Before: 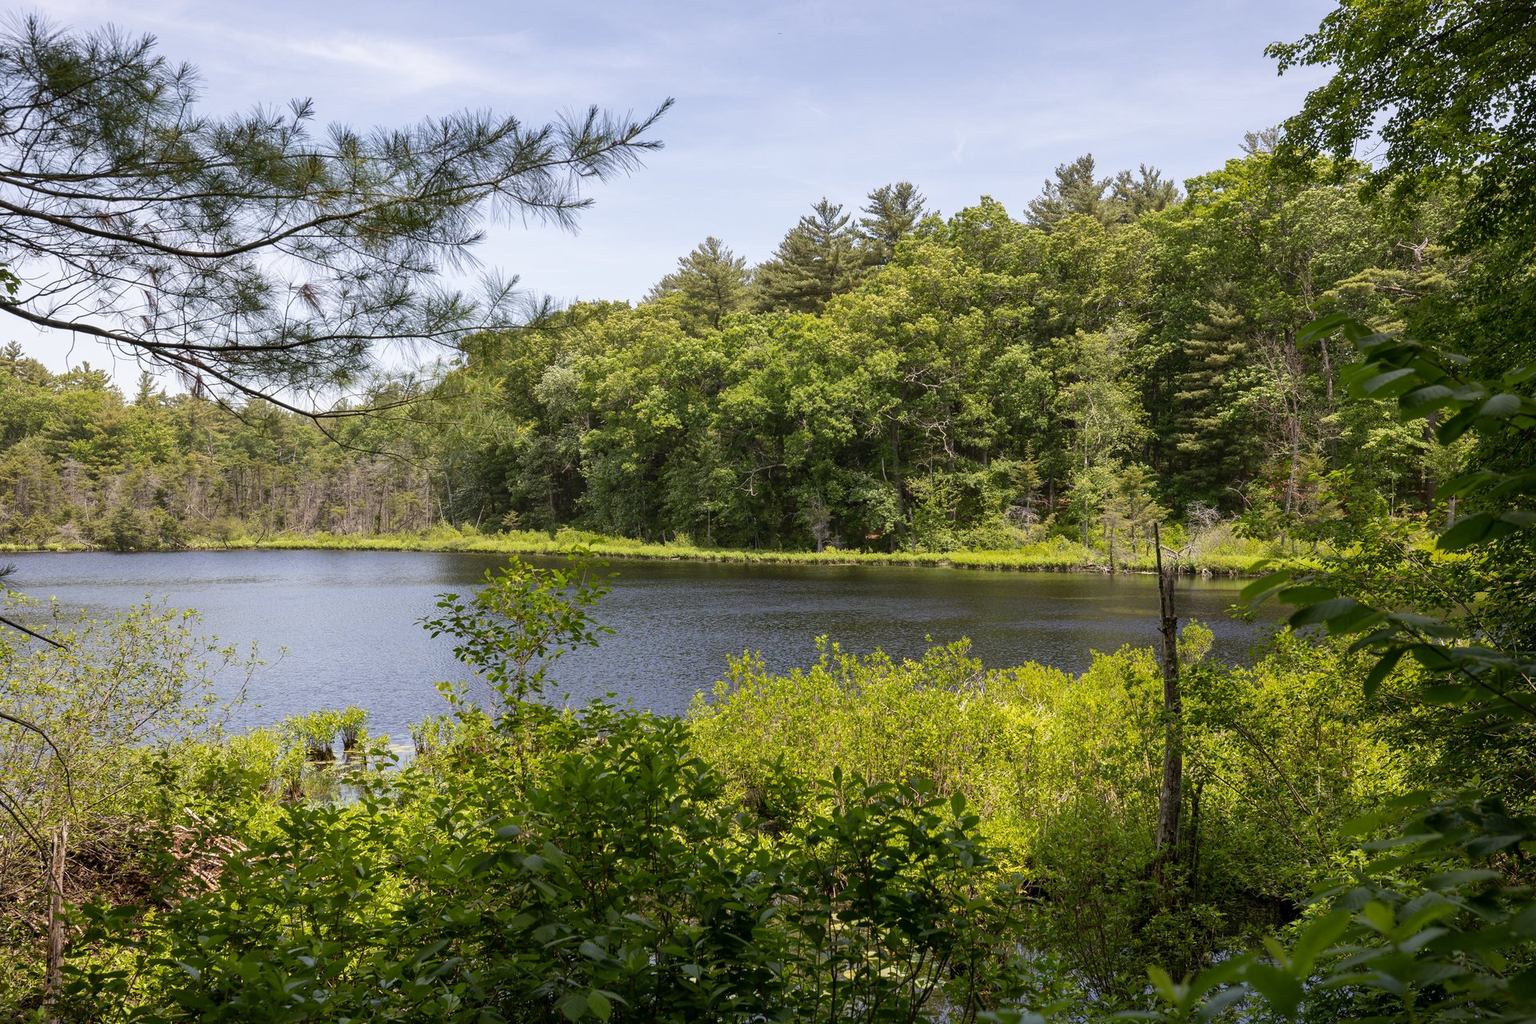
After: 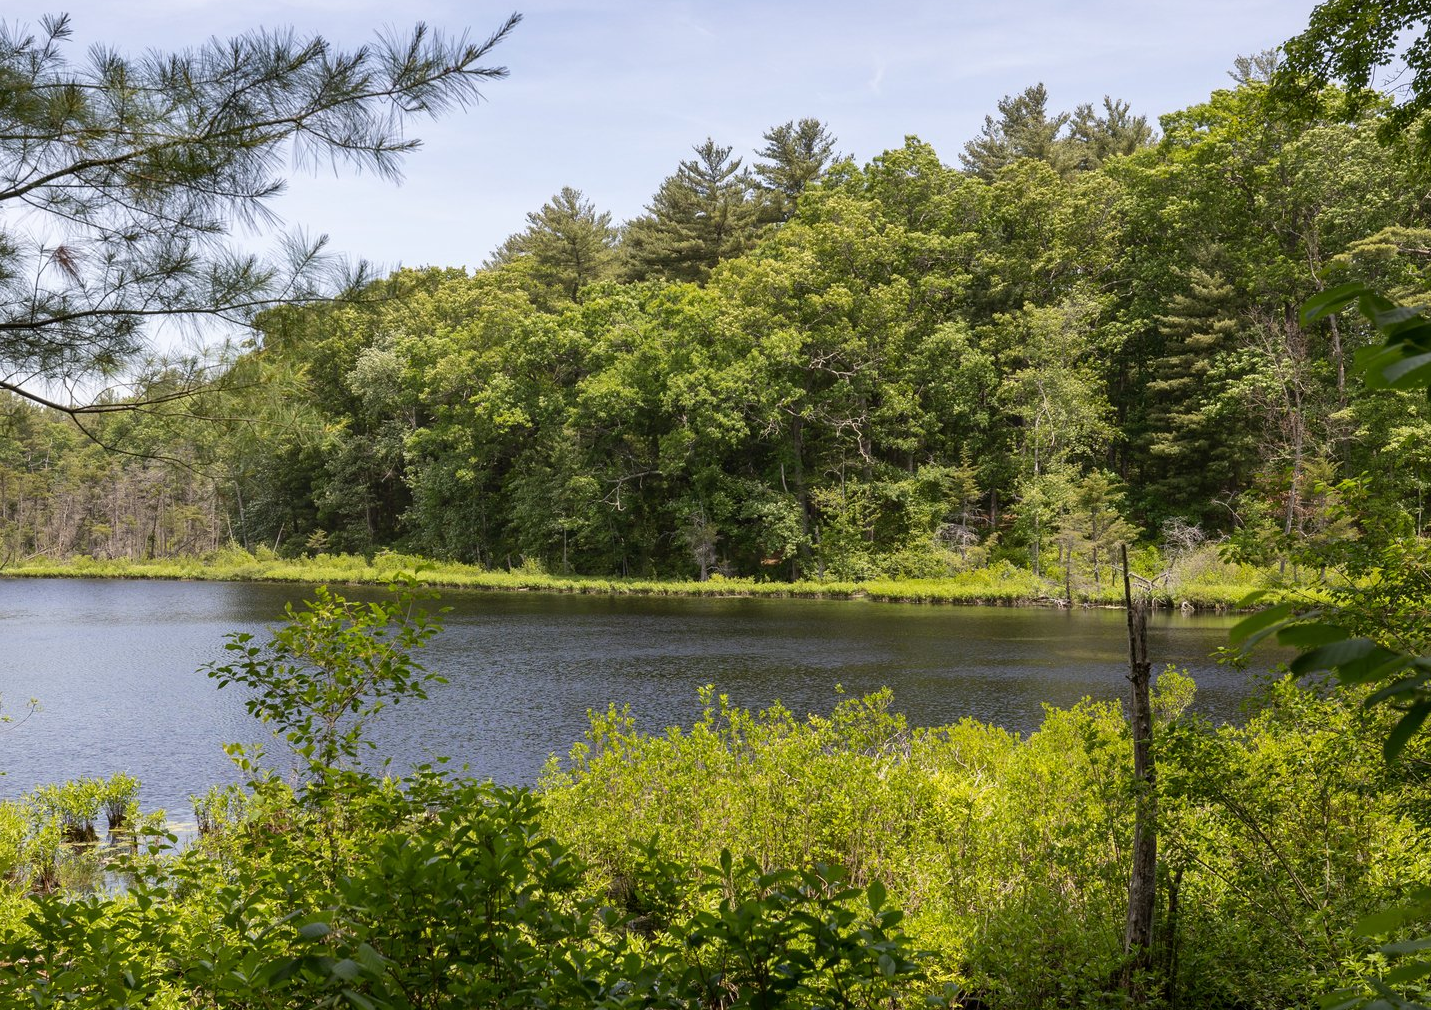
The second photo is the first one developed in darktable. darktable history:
crop: left 16.758%, top 8.556%, right 8.698%, bottom 12.504%
tone equalizer: mask exposure compensation -0.514 EV
